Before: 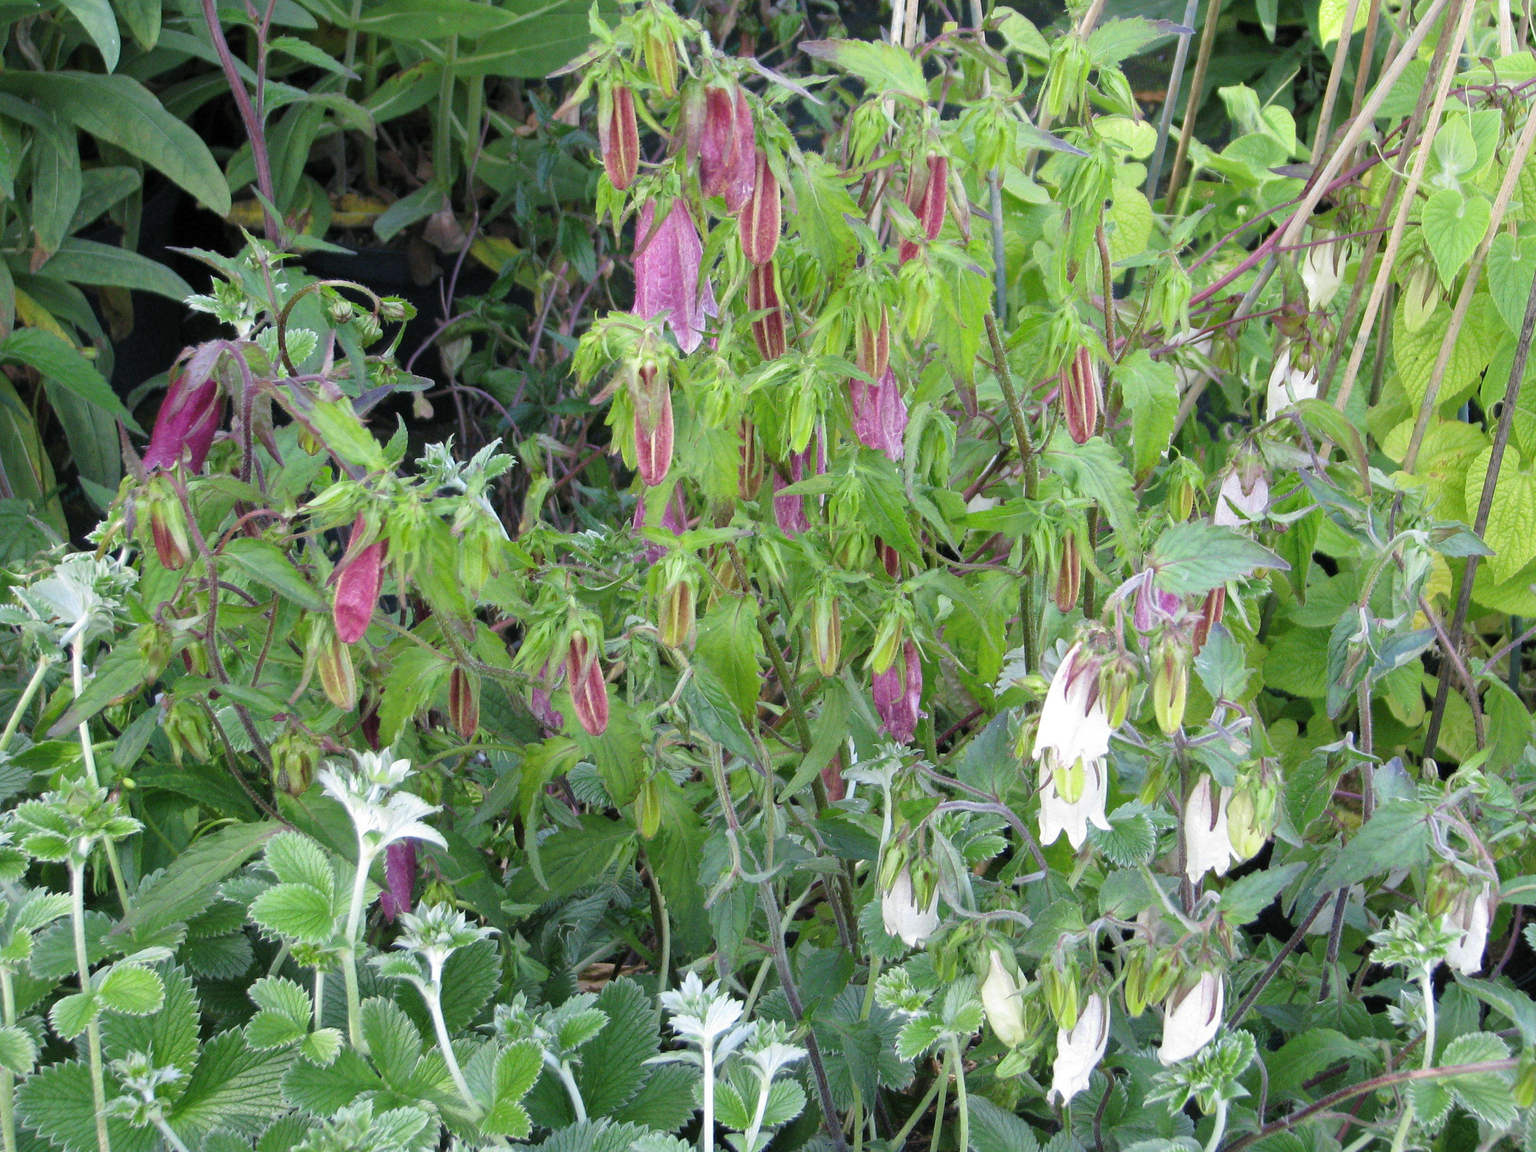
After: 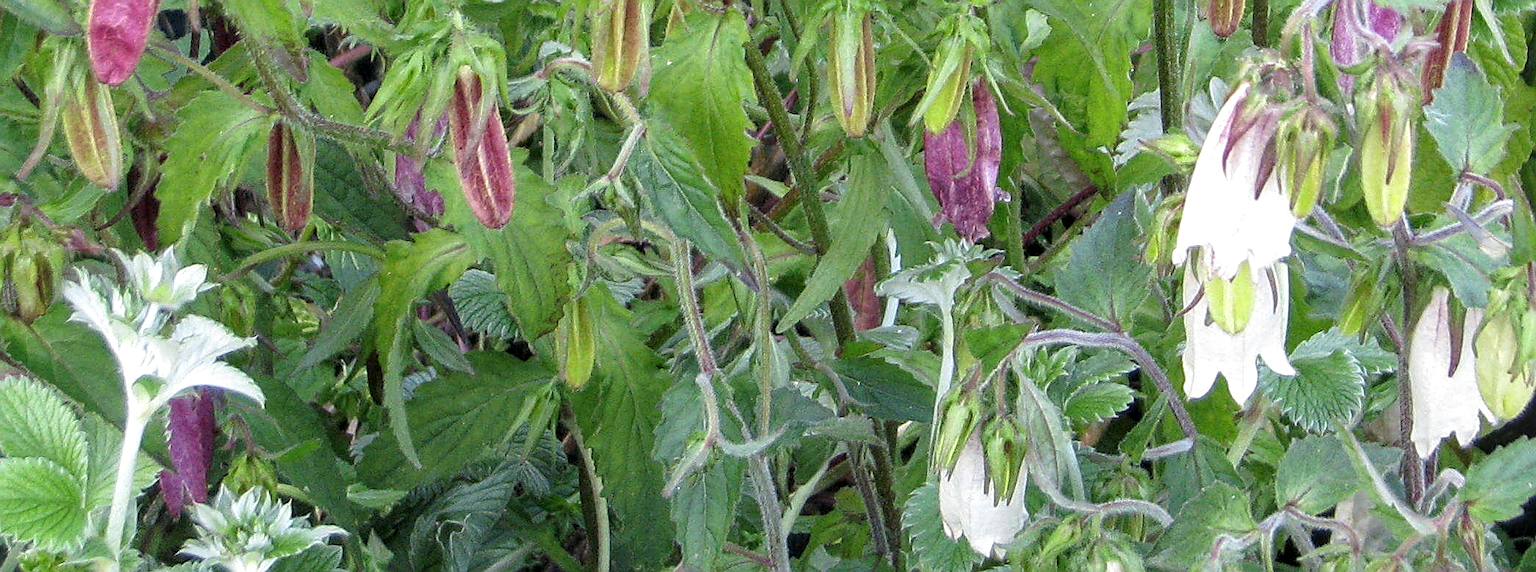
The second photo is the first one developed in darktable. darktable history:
sharpen: on, module defaults
crop: left 18.091%, top 51.13%, right 17.525%, bottom 16.85%
local contrast: detail 130%
